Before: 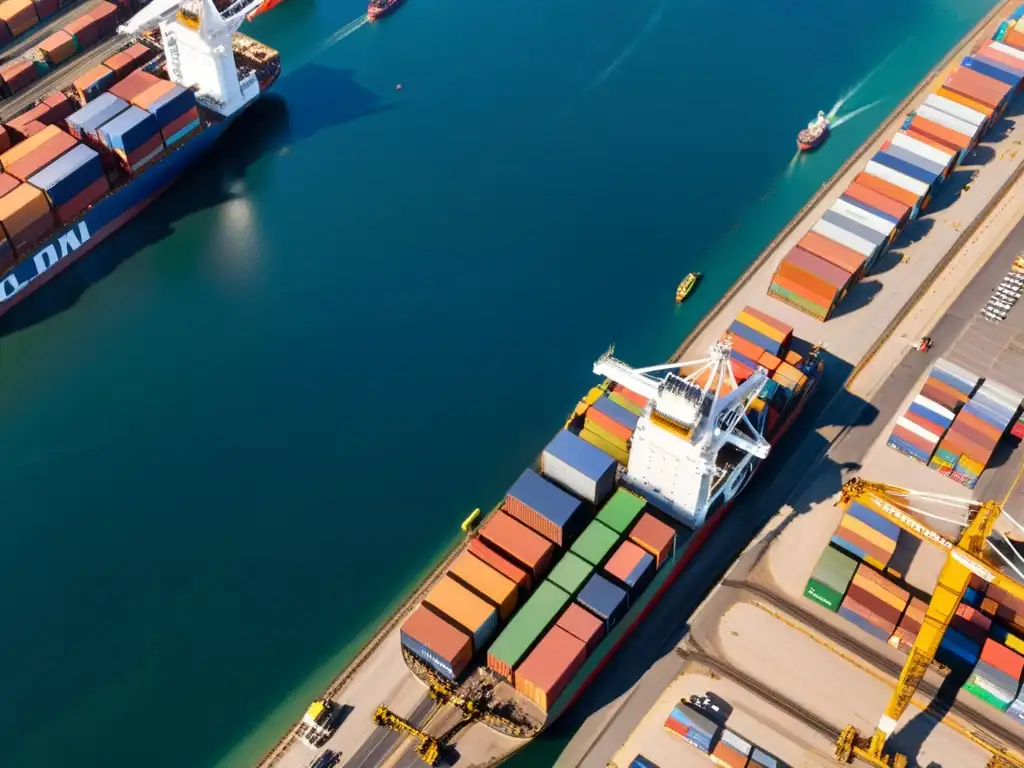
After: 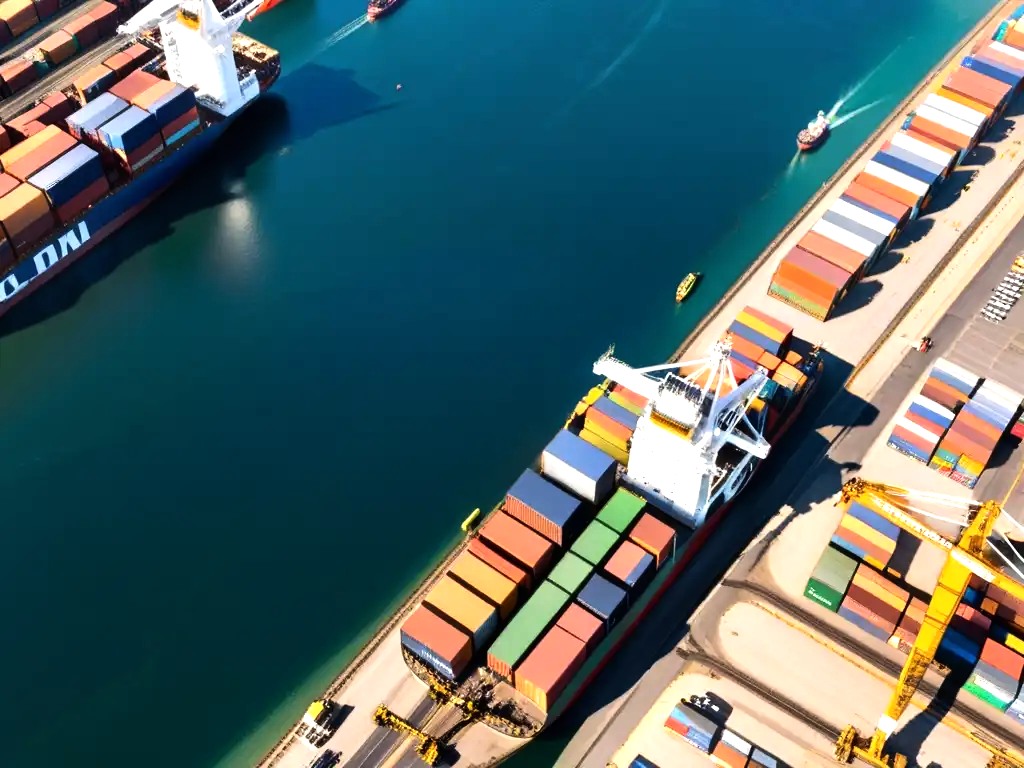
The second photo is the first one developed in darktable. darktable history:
tone equalizer: -8 EV -0.789 EV, -7 EV -0.681 EV, -6 EV -0.59 EV, -5 EV -0.361 EV, -3 EV 0.4 EV, -2 EV 0.6 EV, -1 EV 0.694 EV, +0 EV 0.721 EV, edges refinement/feathering 500, mask exposure compensation -1.57 EV, preserve details no
